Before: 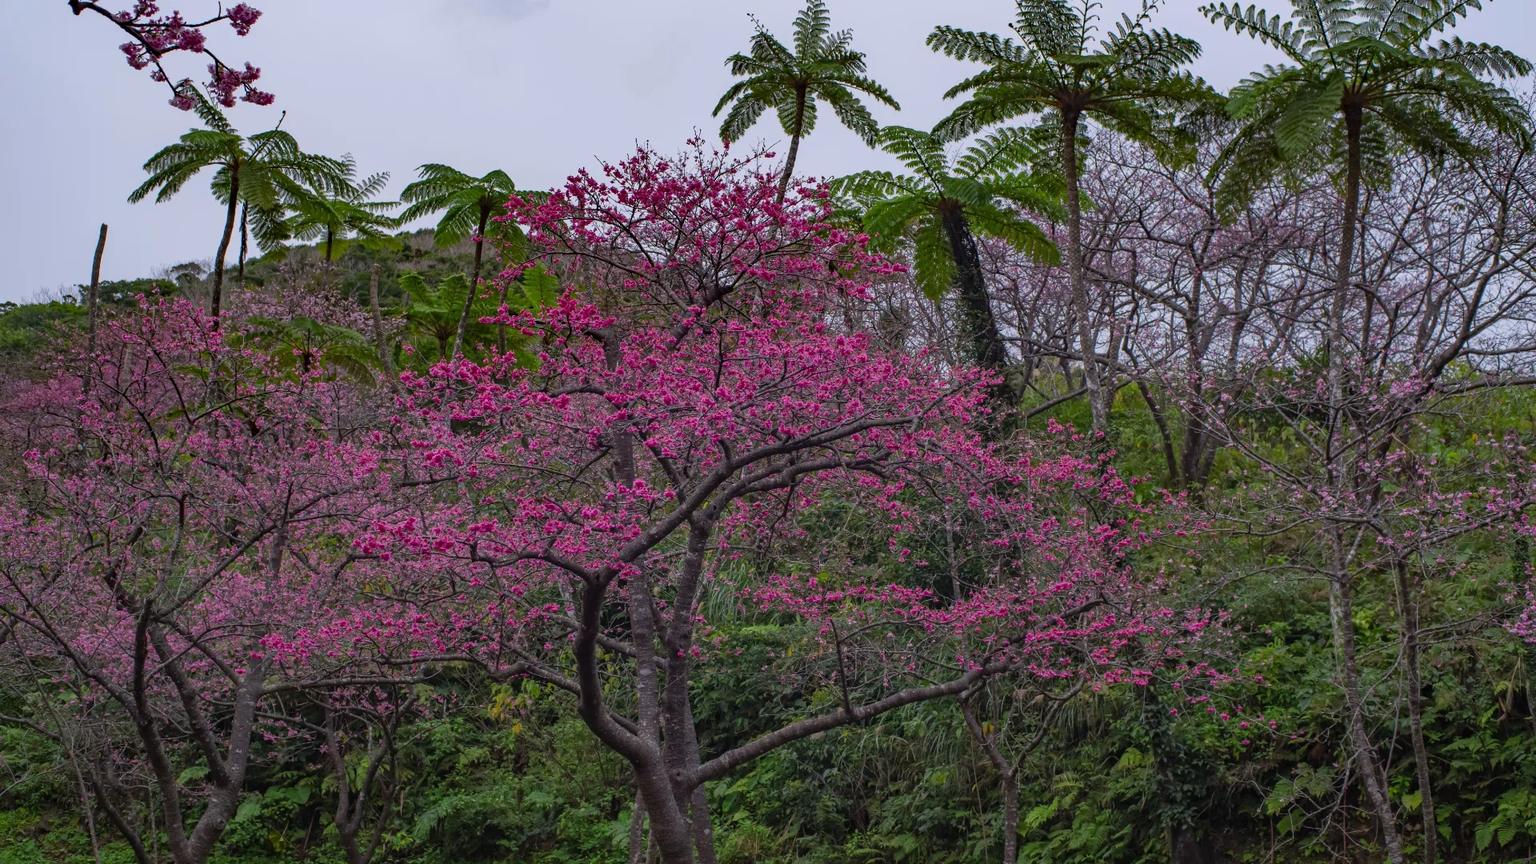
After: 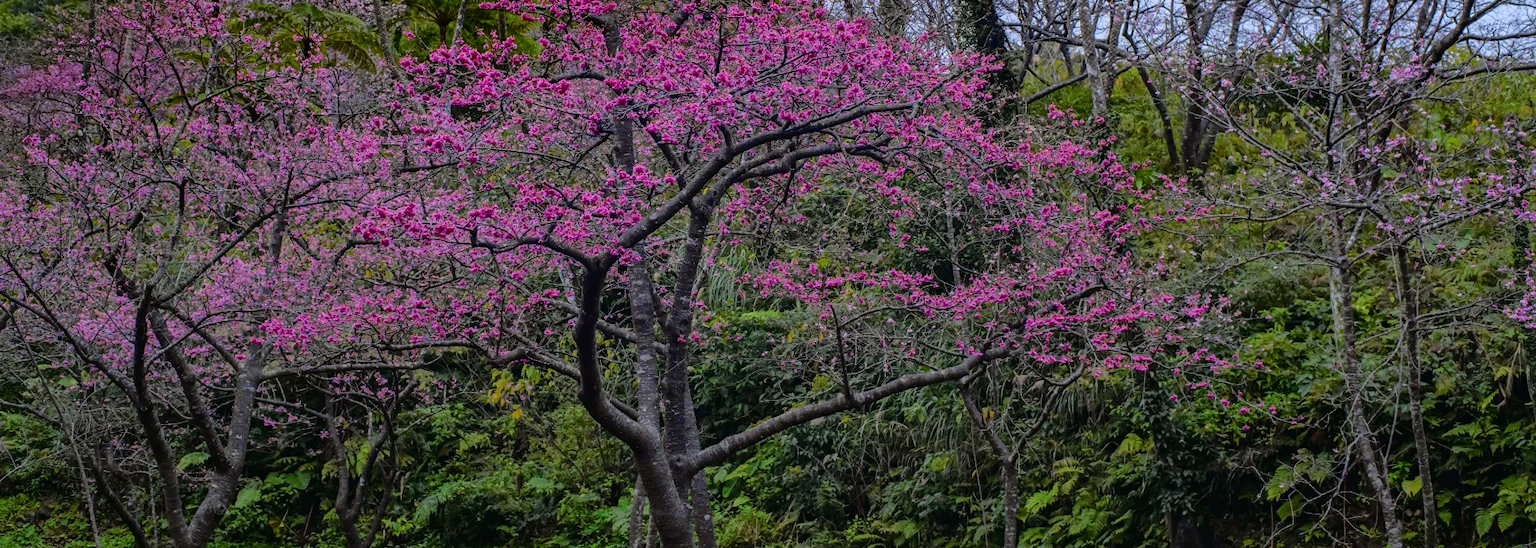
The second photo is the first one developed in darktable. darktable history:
crop and rotate: top 36.435%
color balance rgb: perceptual saturation grading › global saturation 30%, global vibrance 20%
tone curve: curves: ch0 [(0.014, 0.013) (0.088, 0.043) (0.208, 0.176) (0.257, 0.267) (0.406, 0.483) (0.489, 0.556) (0.667, 0.73) (0.793, 0.851) (0.994, 0.974)]; ch1 [(0, 0) (0.161, 0.092) (0.35, 0.33) (0.392, 0.392) (0.457, 0.467) (0.505, 0.497) (0.537, 0.518) (0.553, 0.53) (0.58, 0.567) (0.739, 0.697) (1, 1)]; ch2 [(0, 0) (0.346, 0.362) (0.448, 0.419) (0.502, 0.499) (0.533, 0.517) (0.556, 0.533) (0.629, 0.619) (0.717, 0.678) (1, 1)], color space Lab, independent channels, preserve colors none
